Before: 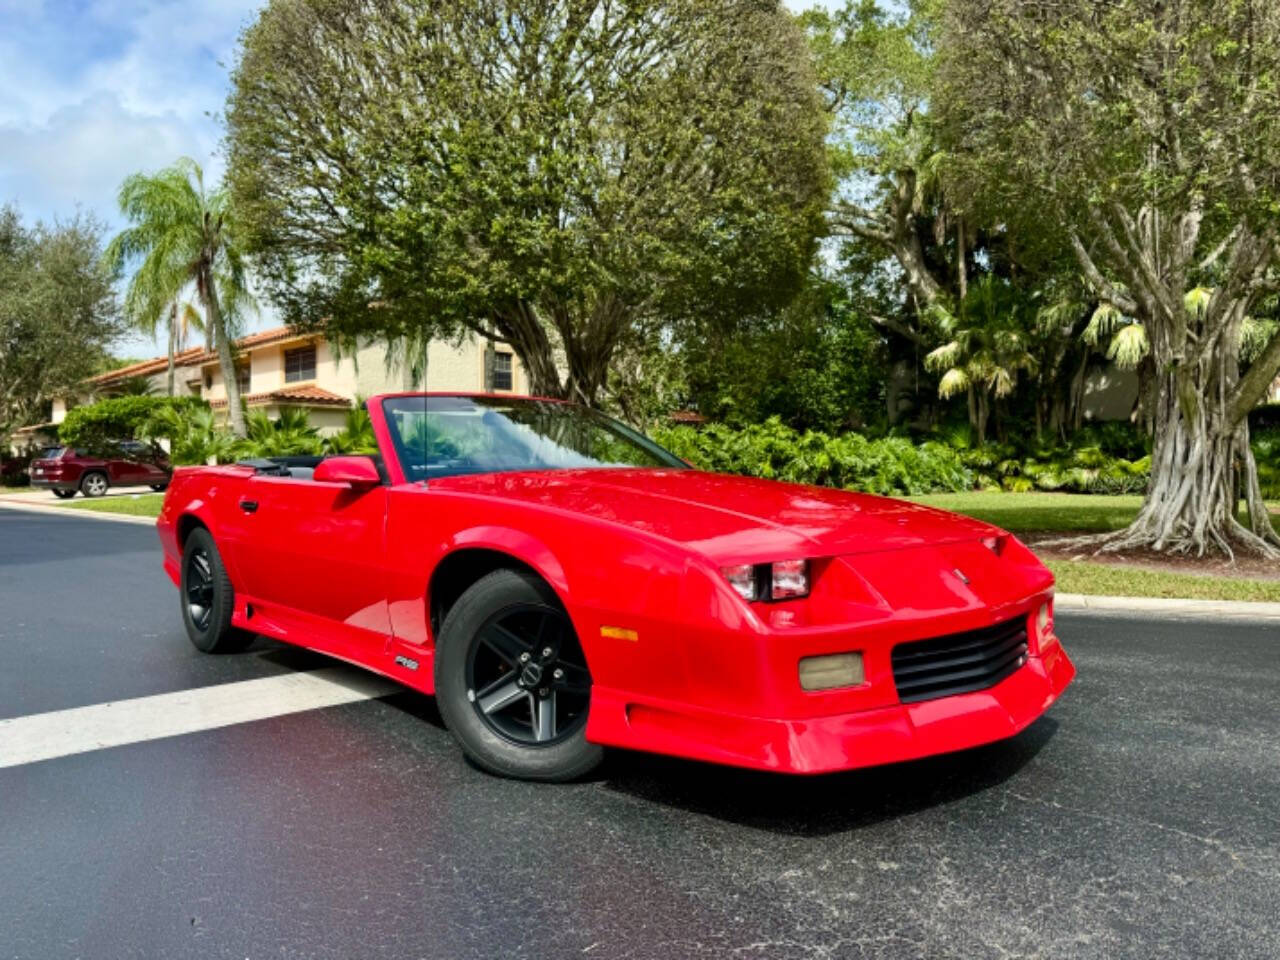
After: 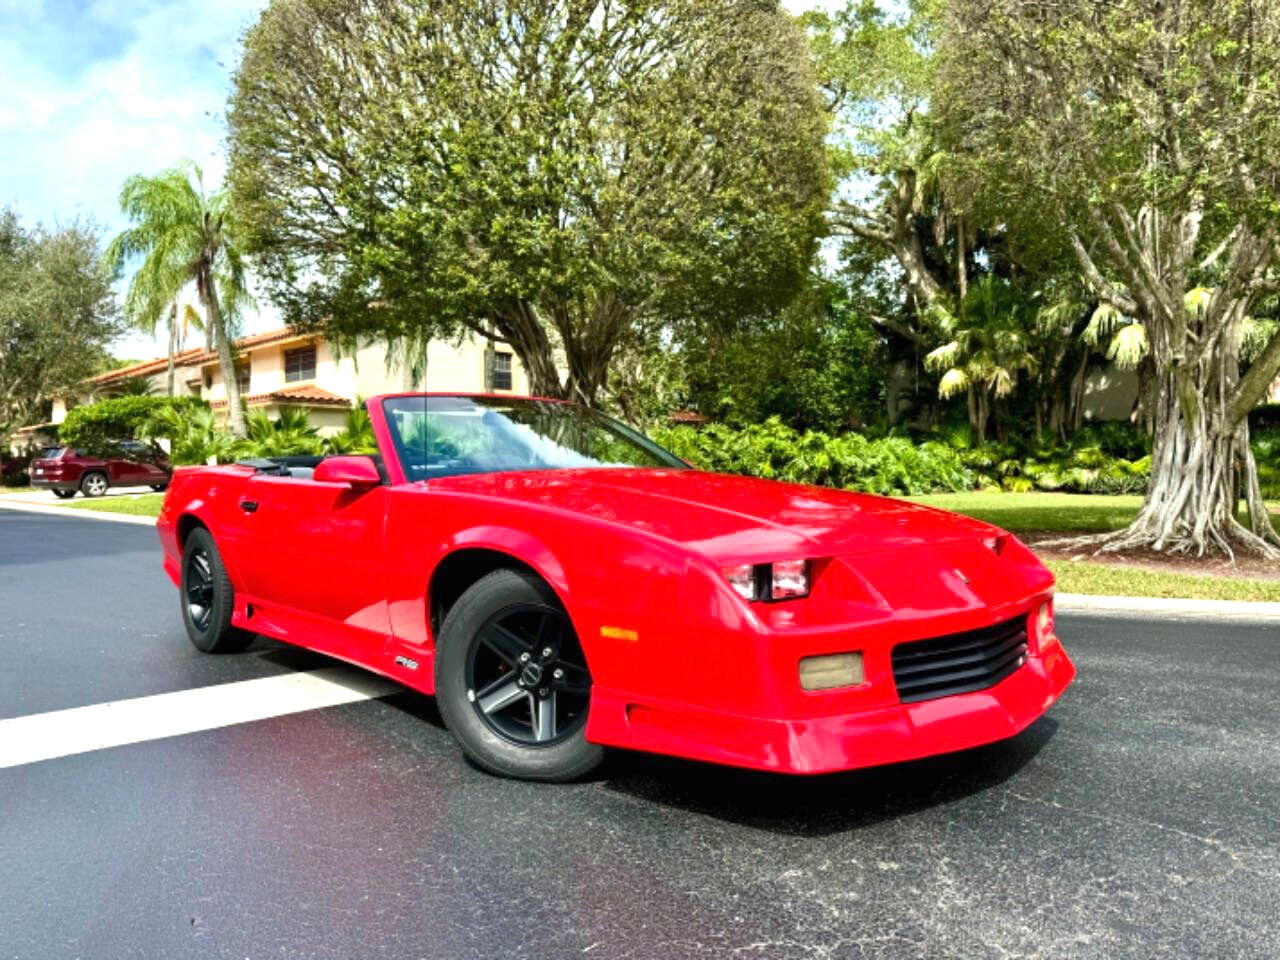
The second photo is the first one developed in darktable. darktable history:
tone equalizer: on, module defaults
exposure: black level correction 0, exposure 0.696 EV, compensate highlight preservation false
